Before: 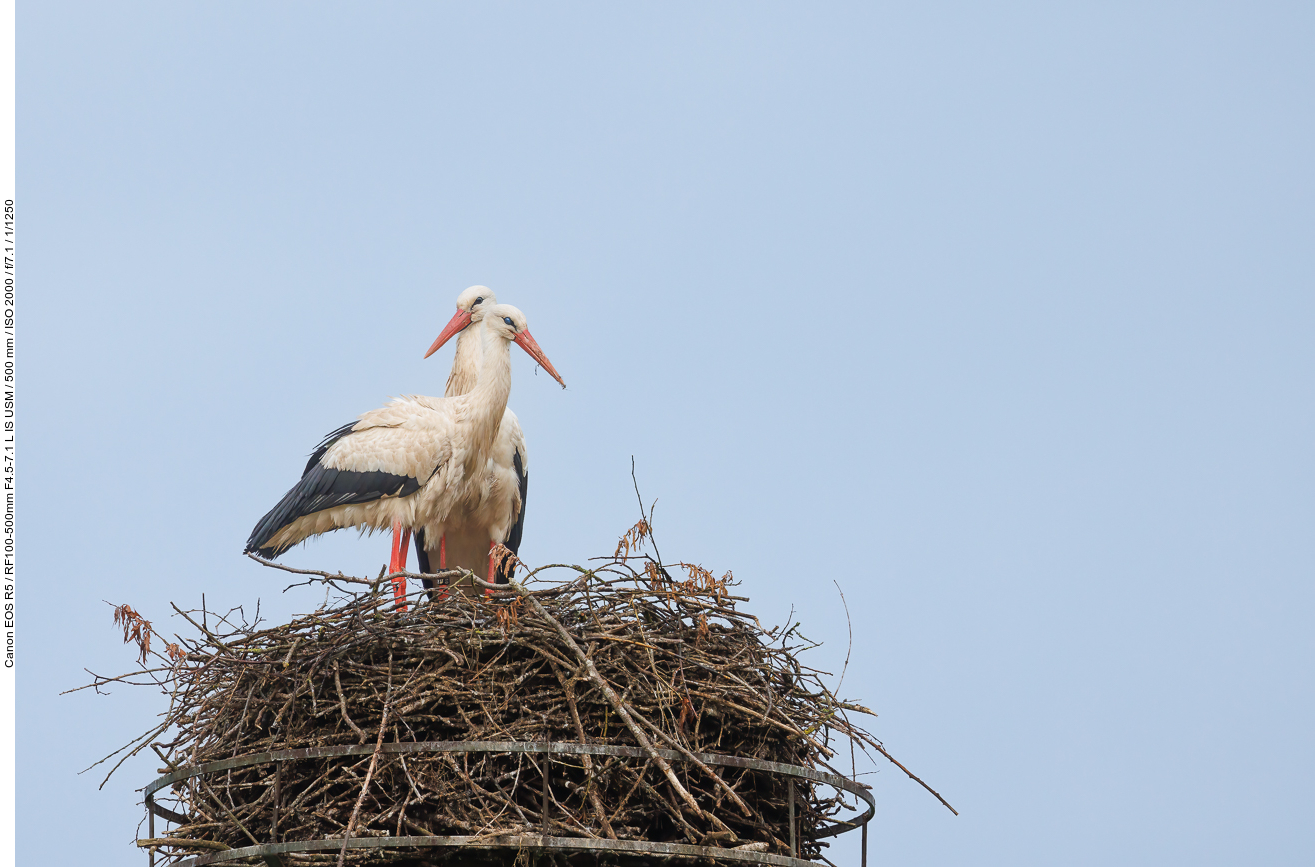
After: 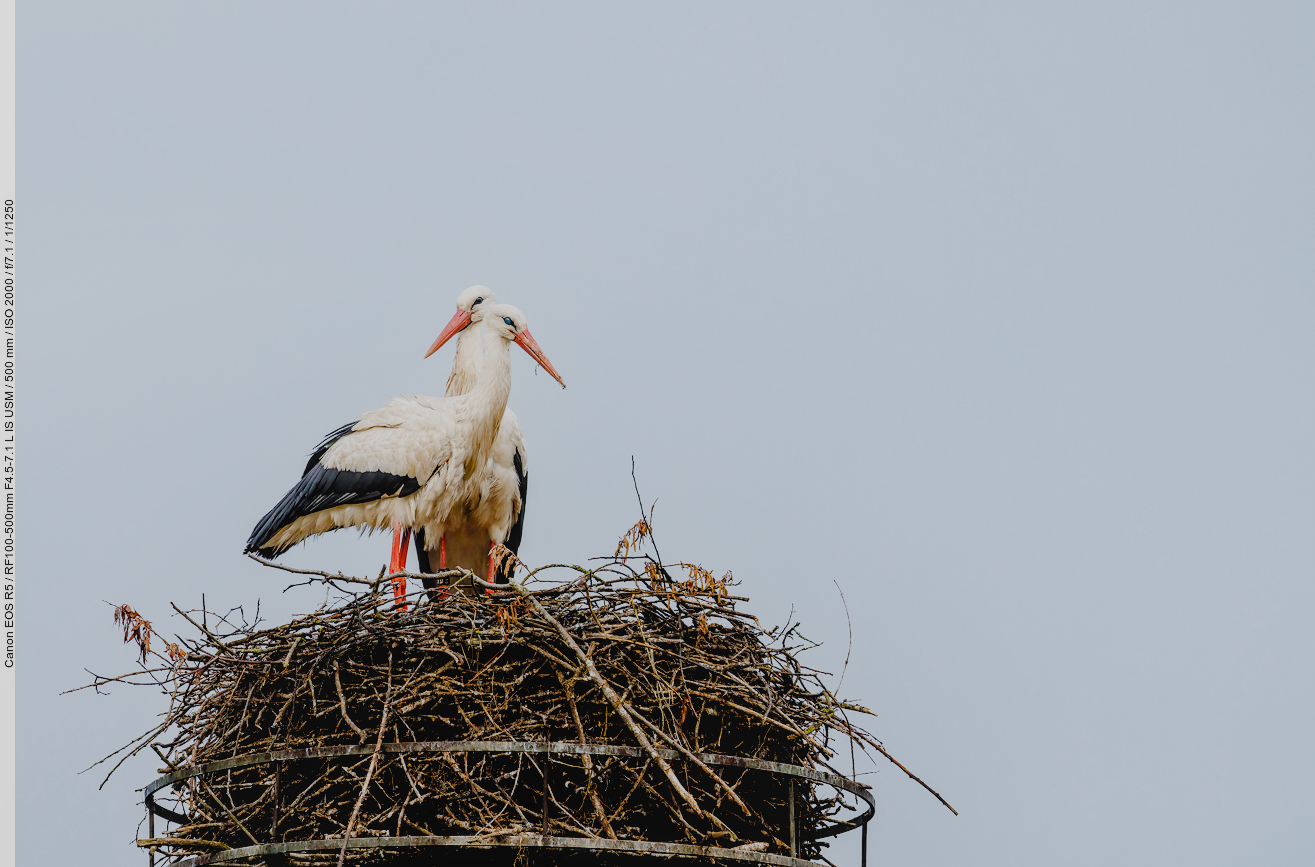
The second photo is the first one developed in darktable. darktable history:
filmic rgb: black relative exposure -2.85 EV, white relative exposure 4.56 EV, hardness 1.77, contrast 1.25, preserve chrominance no, color science v5 (2021)
local contrast: detail 110%
